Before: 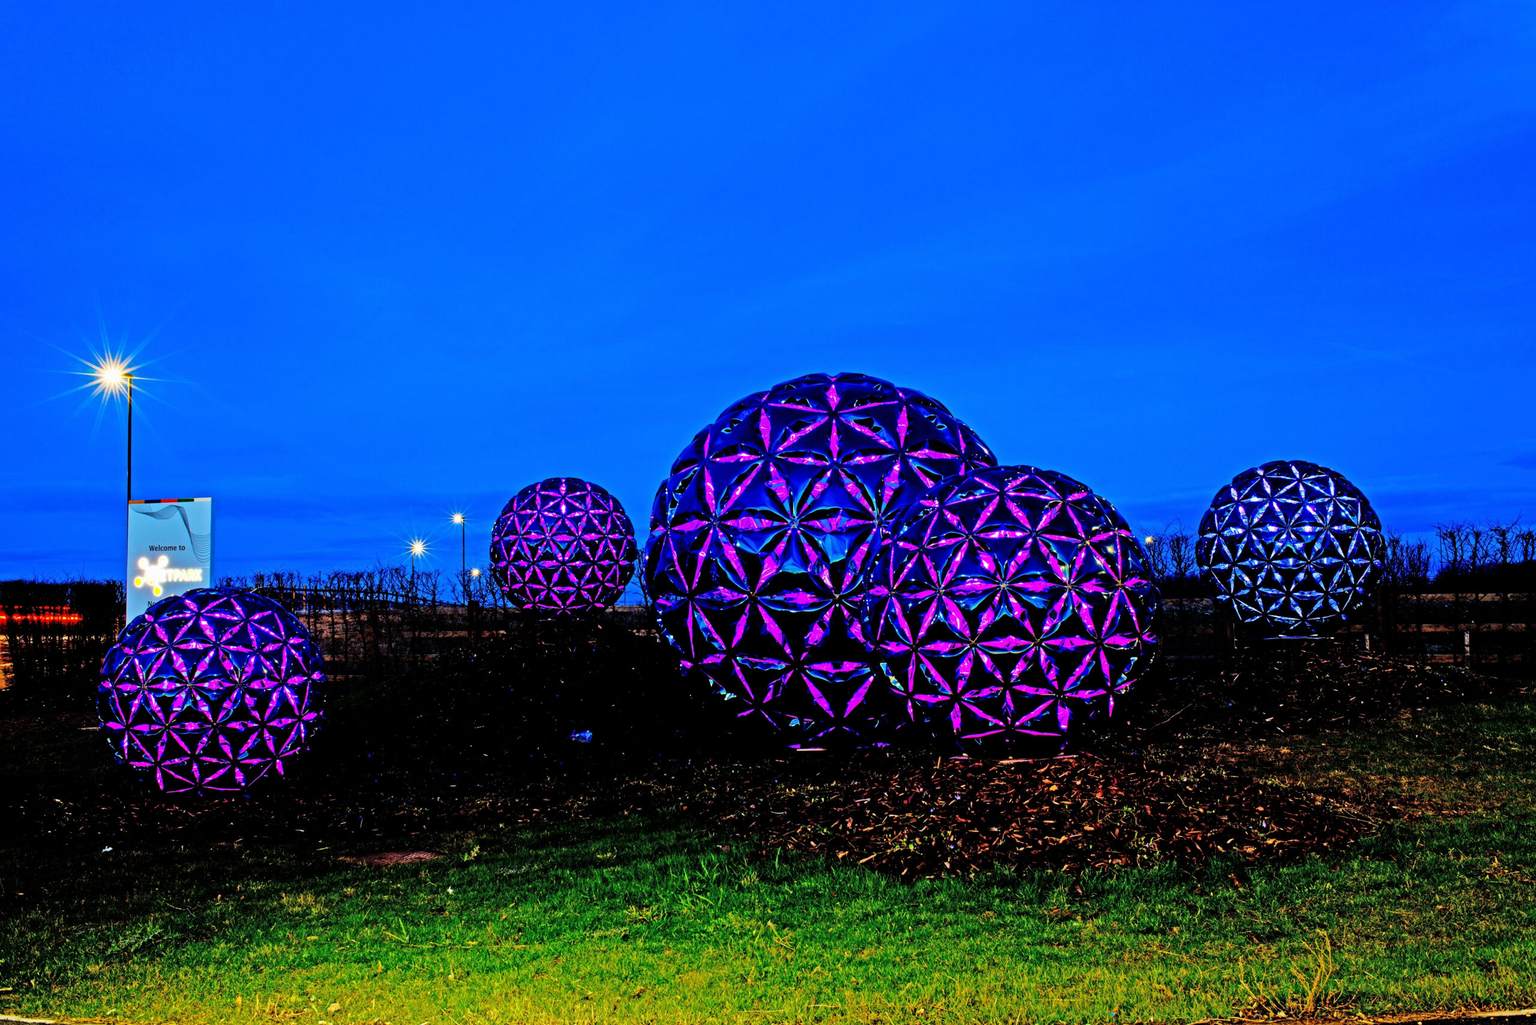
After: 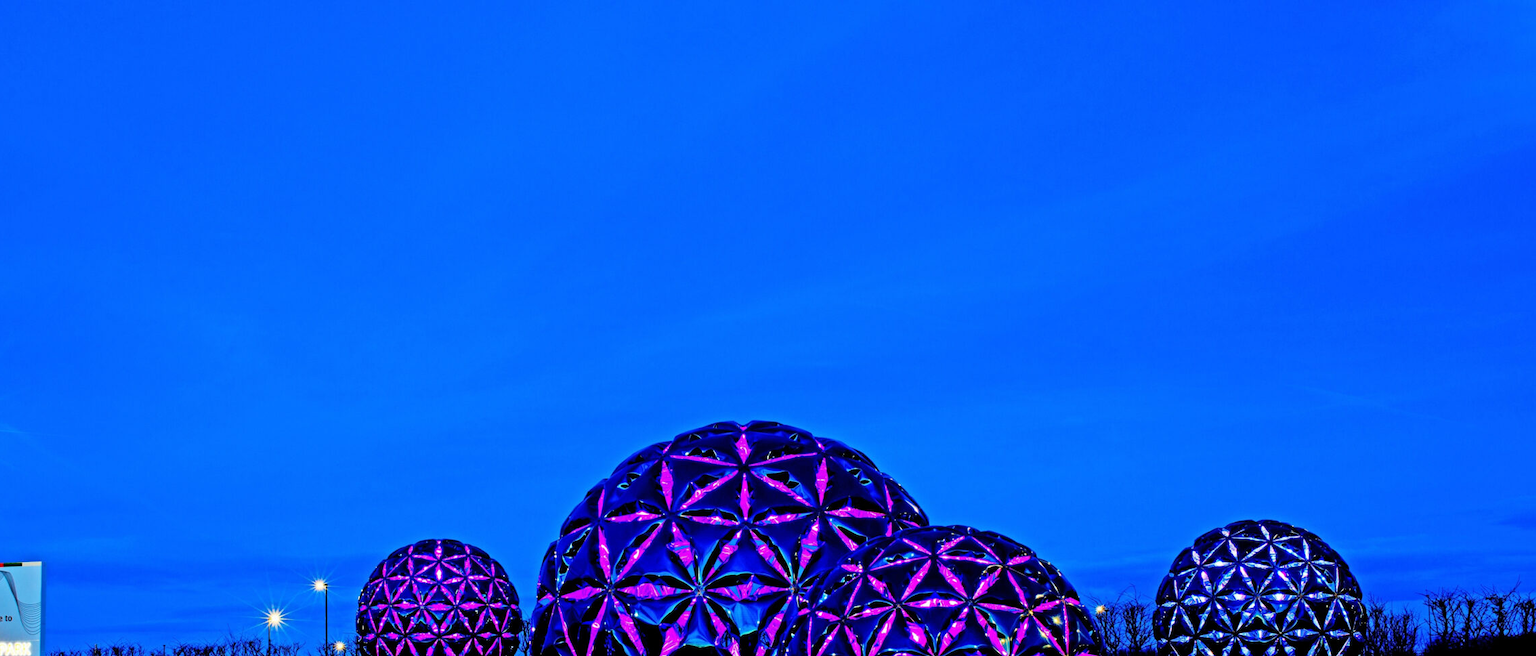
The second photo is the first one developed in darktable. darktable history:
crop and rotate: left 11.378%, bottom 43.176%
